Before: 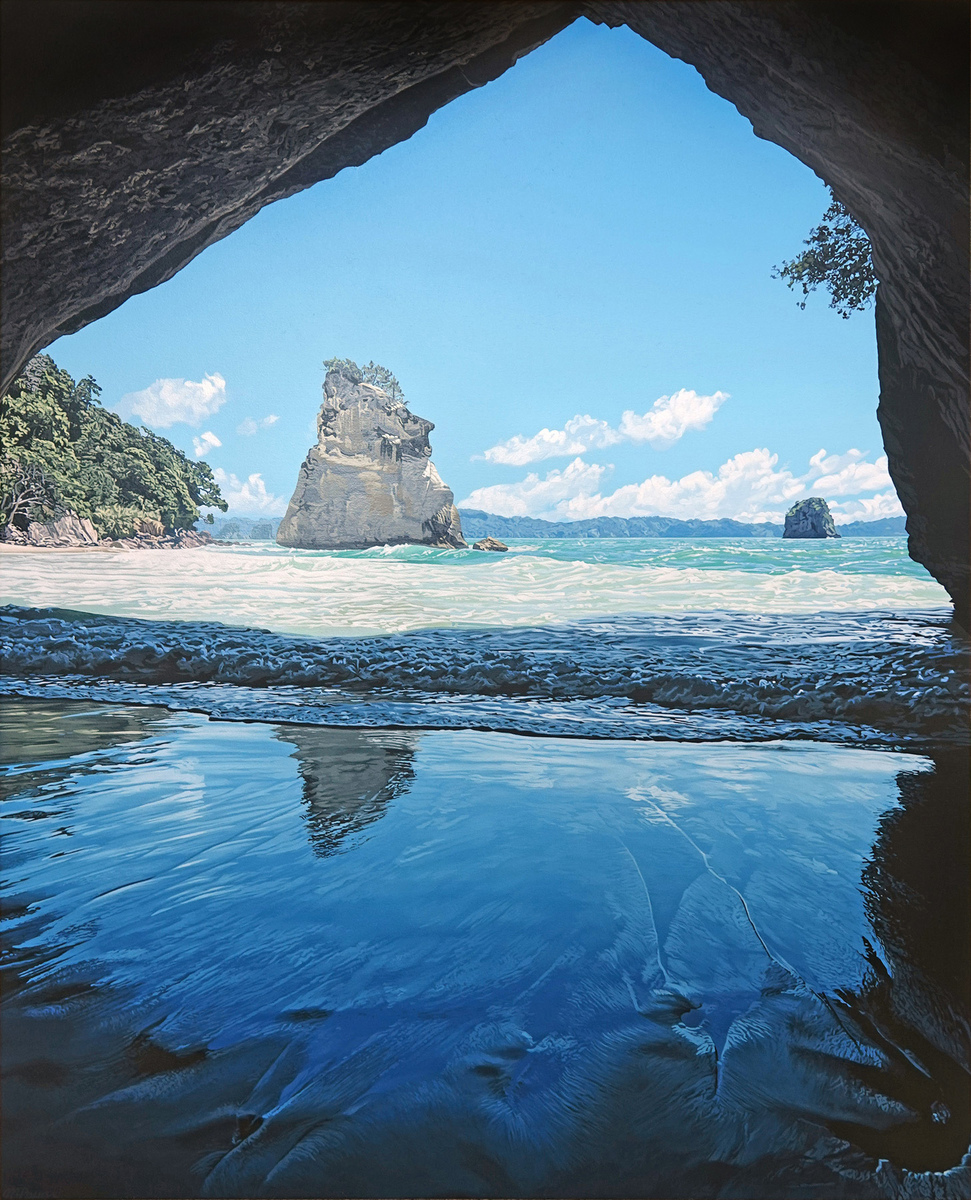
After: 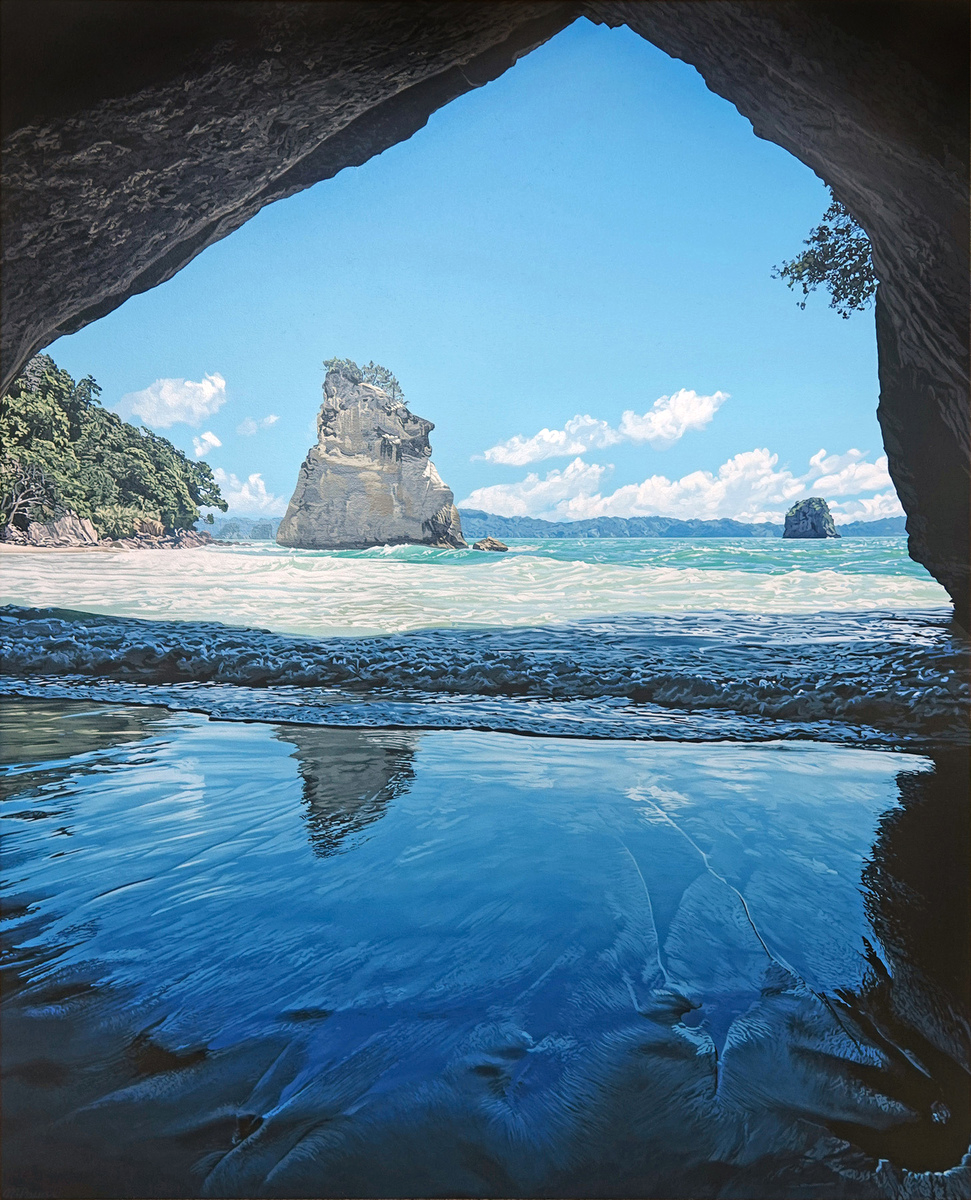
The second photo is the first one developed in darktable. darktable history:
local contrast: highlights 100%, shadows 100%, detail 120%, midtone range 0.2
contrast brightness saturation: contrast -0.02, brightness -0.01, saturation 0.03
